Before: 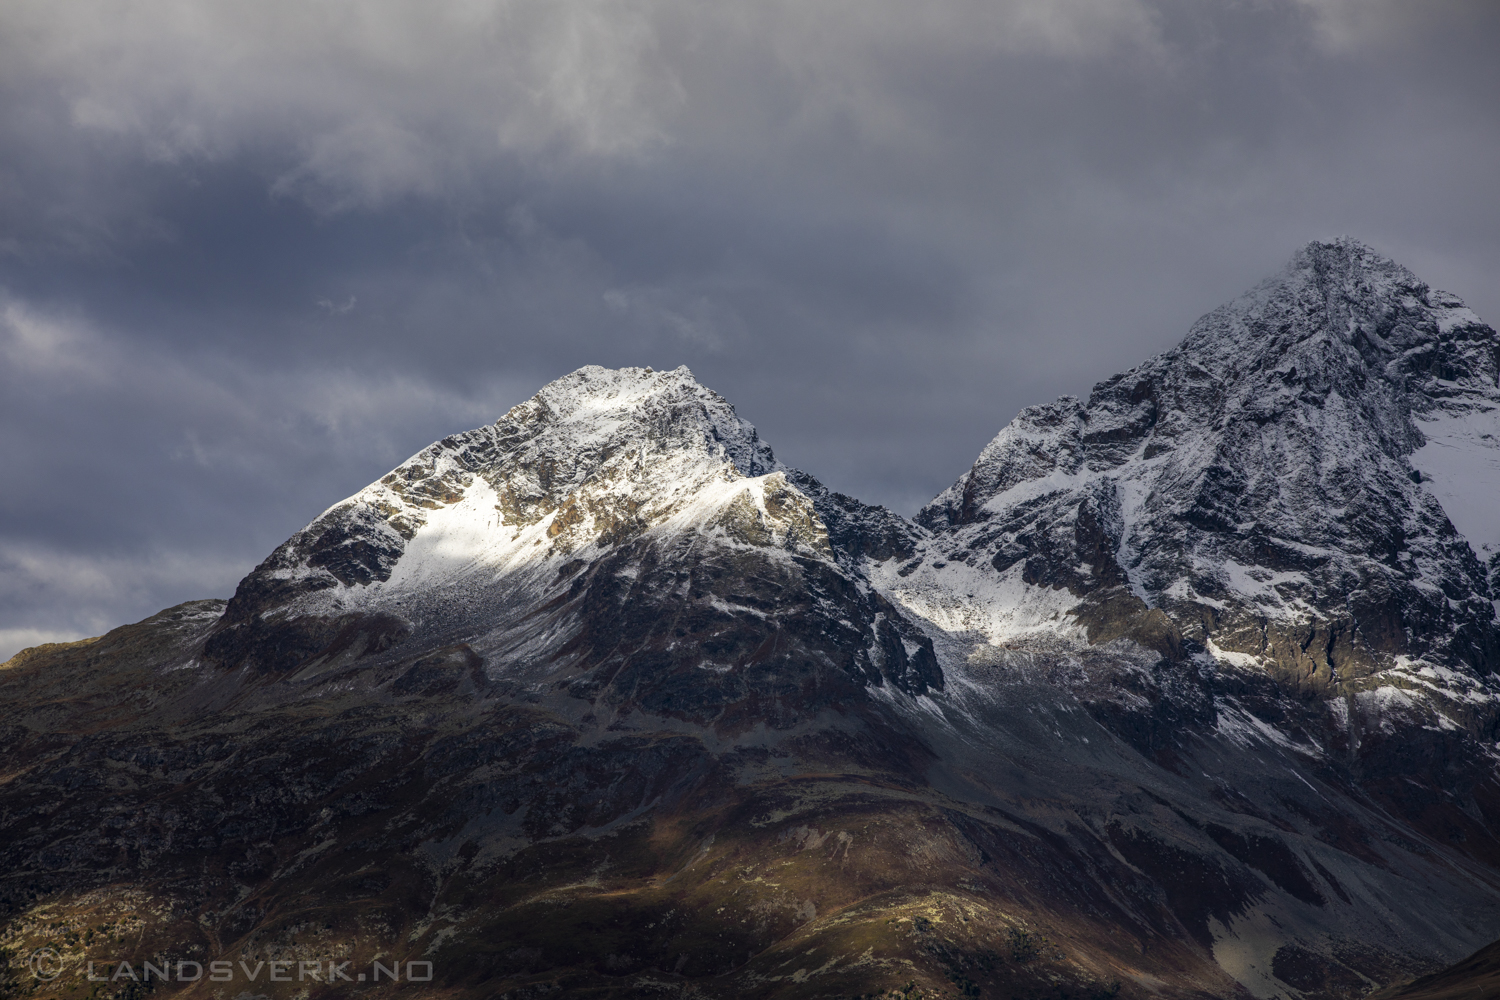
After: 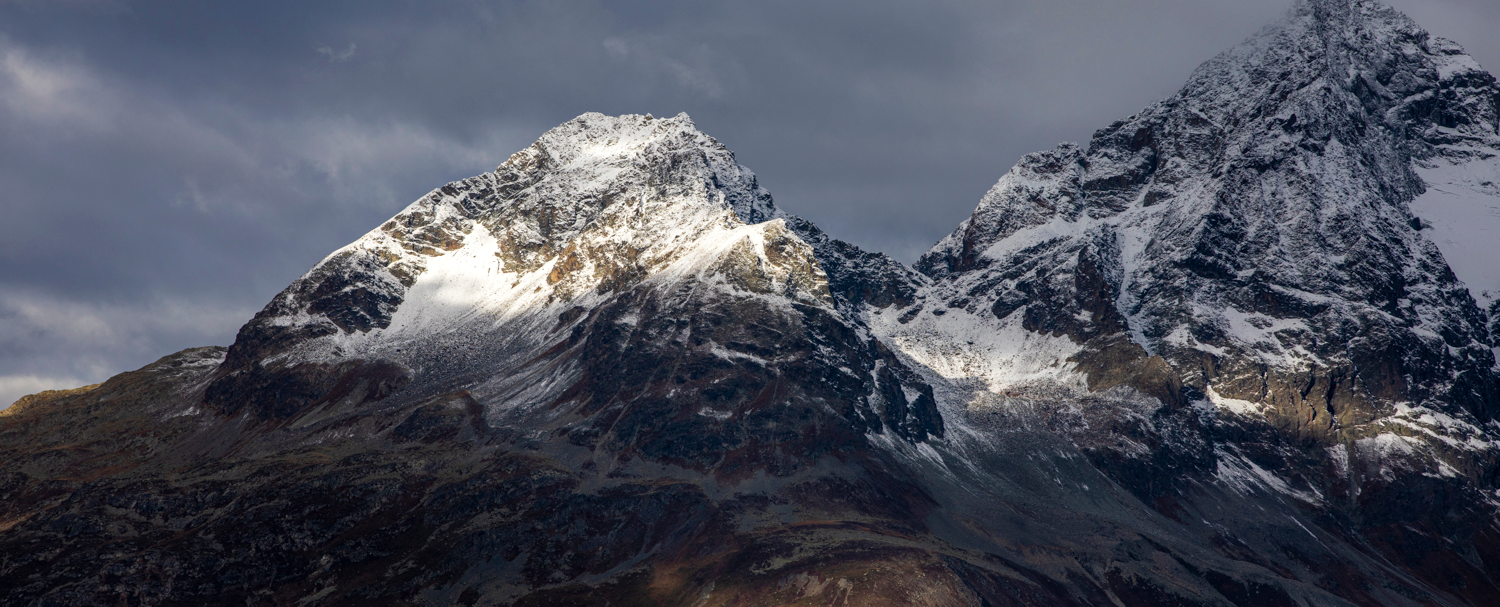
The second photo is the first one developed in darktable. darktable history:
shadows and highlights: shadows 12, white point adjustment 1.2, soften with gaussian
crop and rotate: top 25.357%, bottom 13.942%
